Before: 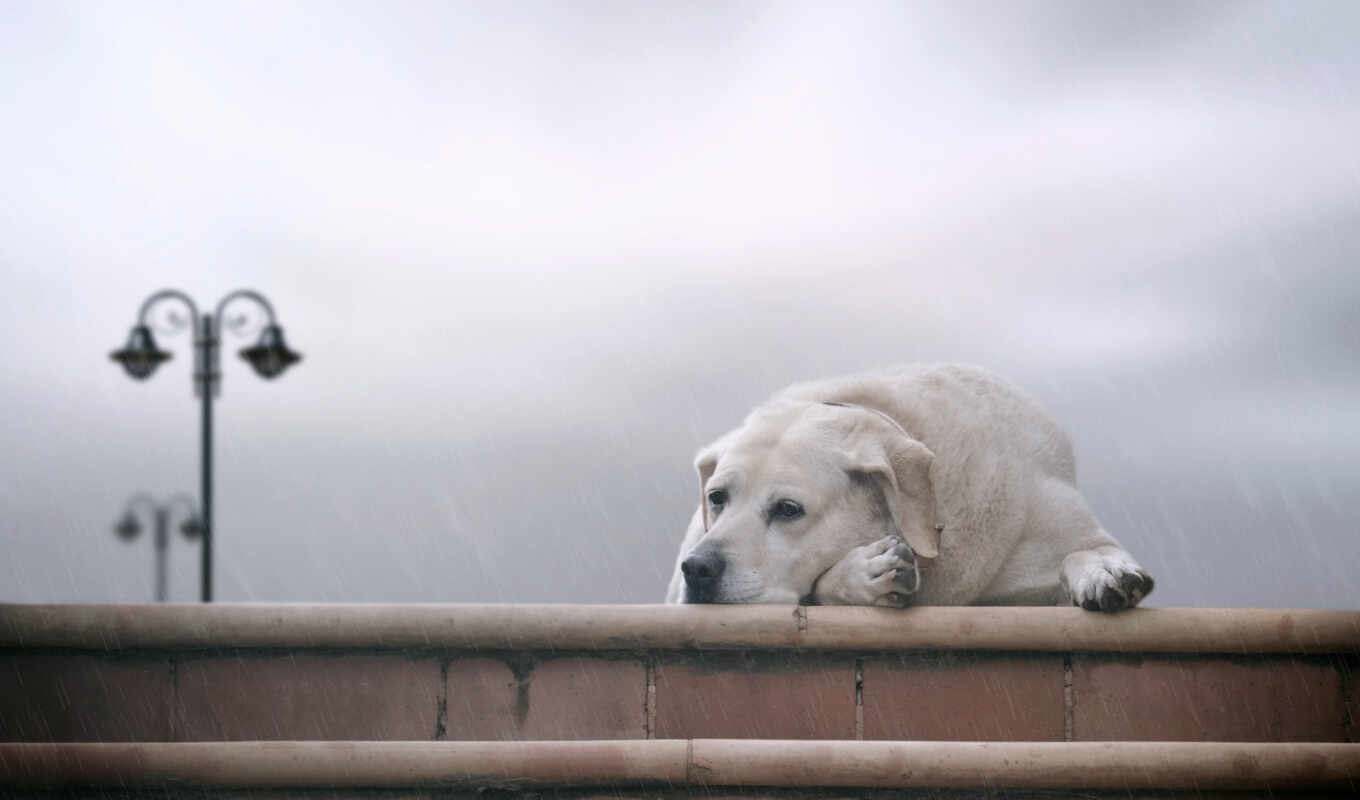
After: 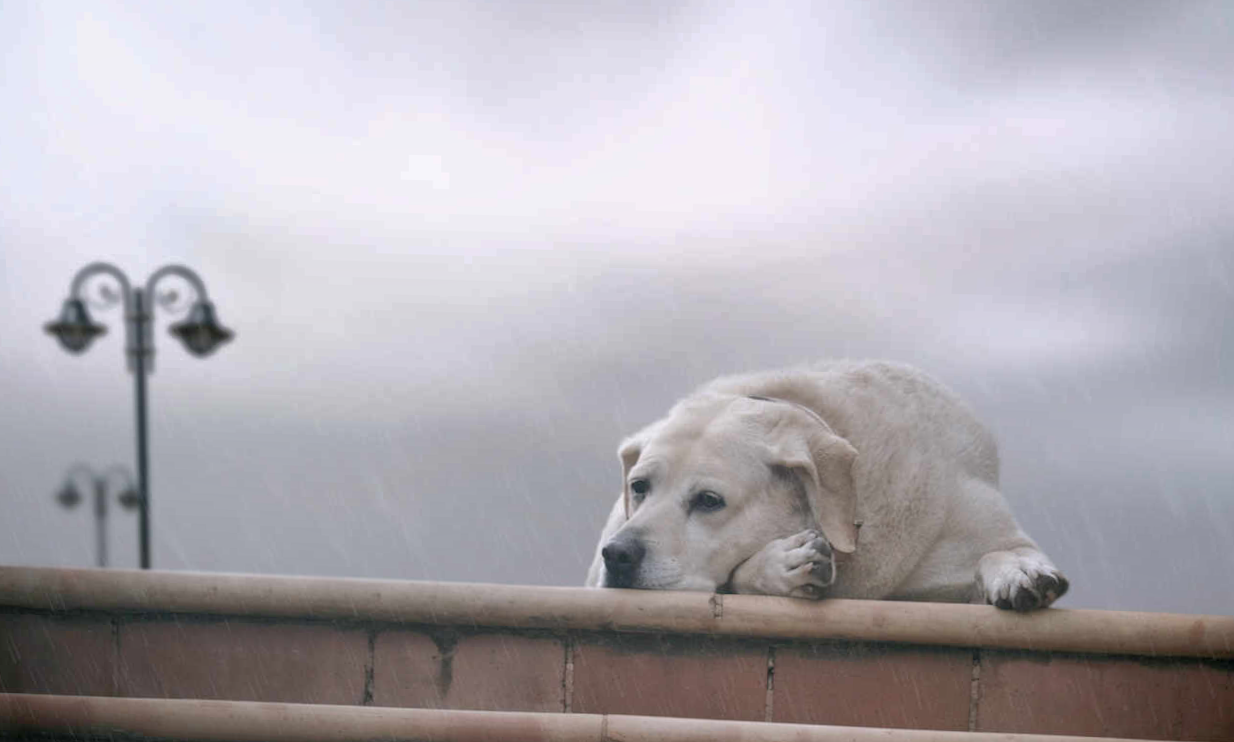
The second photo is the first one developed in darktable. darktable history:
shadows and highlights: on, module defaults
rotate and perspective: rotation 0.074°, lens shift (vertical) 0.096, lens shift (horizontal) -0.041, crop left 0.043, crop right 0.952, crop top 0.024, crop bottom 0.979
crop and rotate: angle -1.69°
